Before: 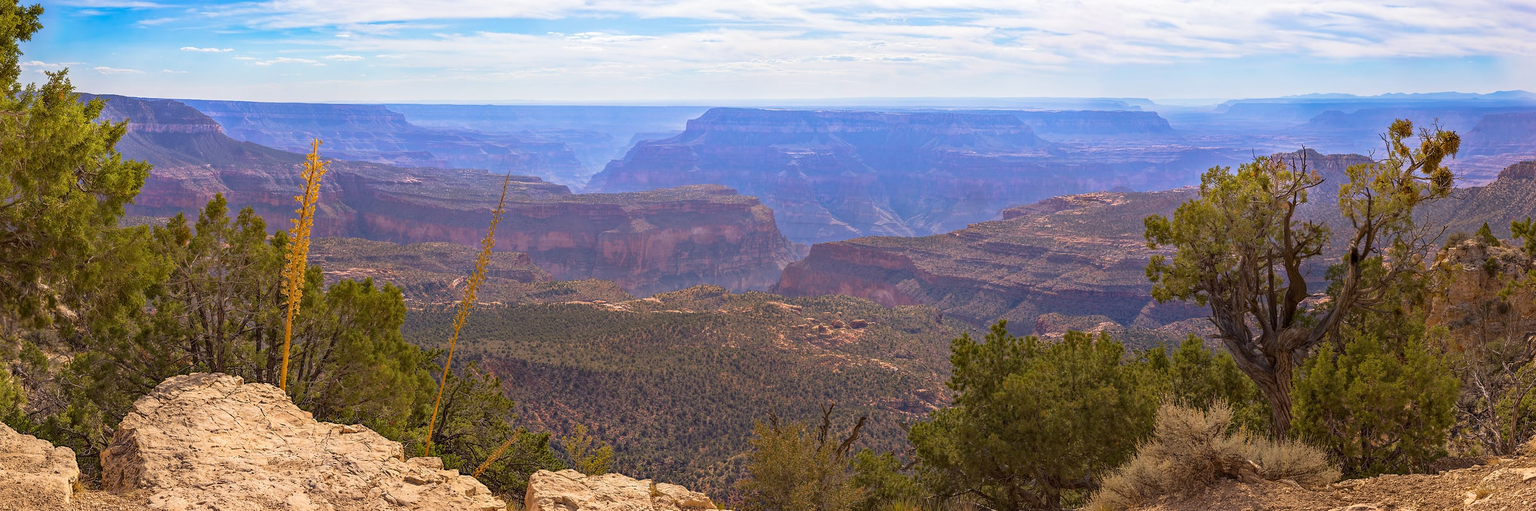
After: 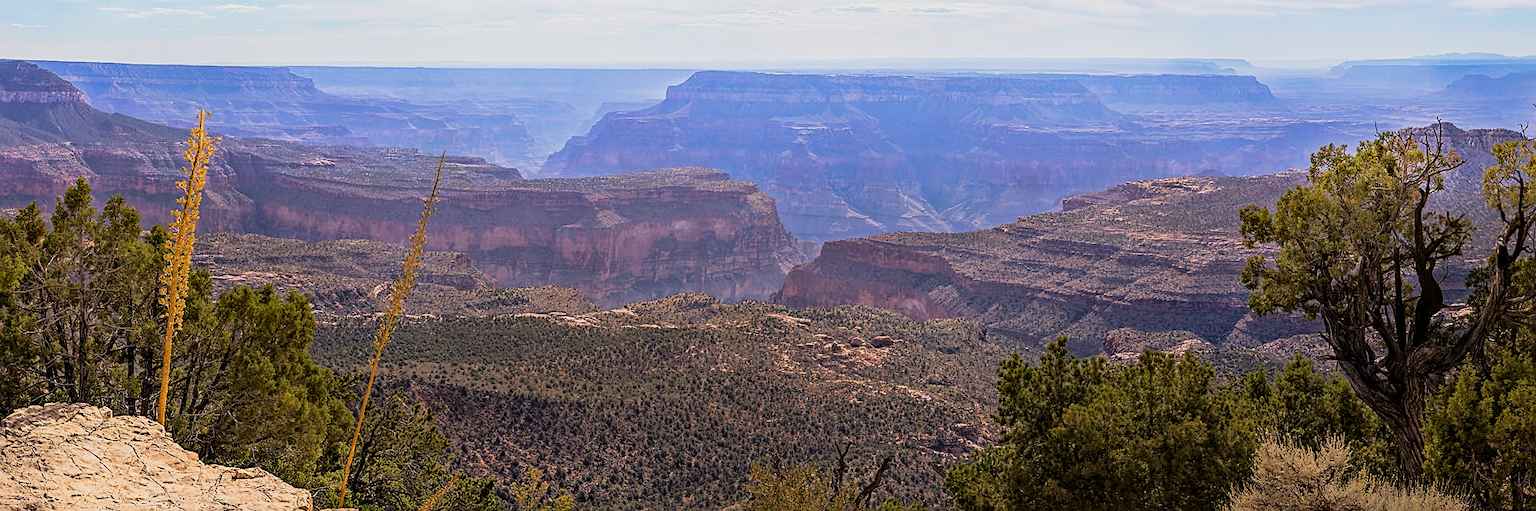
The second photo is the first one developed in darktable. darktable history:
filmic rgb: black relative exposure -5 EV, white relative exposure 3.5 EV, hardness 3.19, contrast 1.3, highlights saturation mix -50%
crop and rotate: left 10.071%, top 10.071%, right 10.02%, bottom 10.02%
sharpen: on, module defaults
